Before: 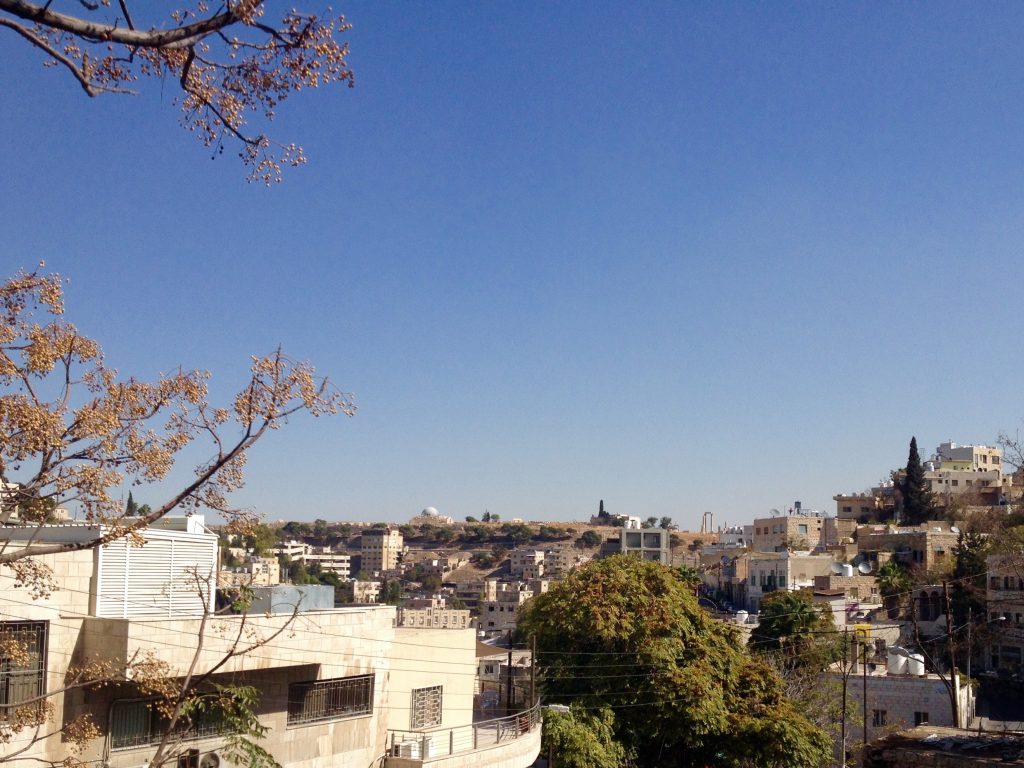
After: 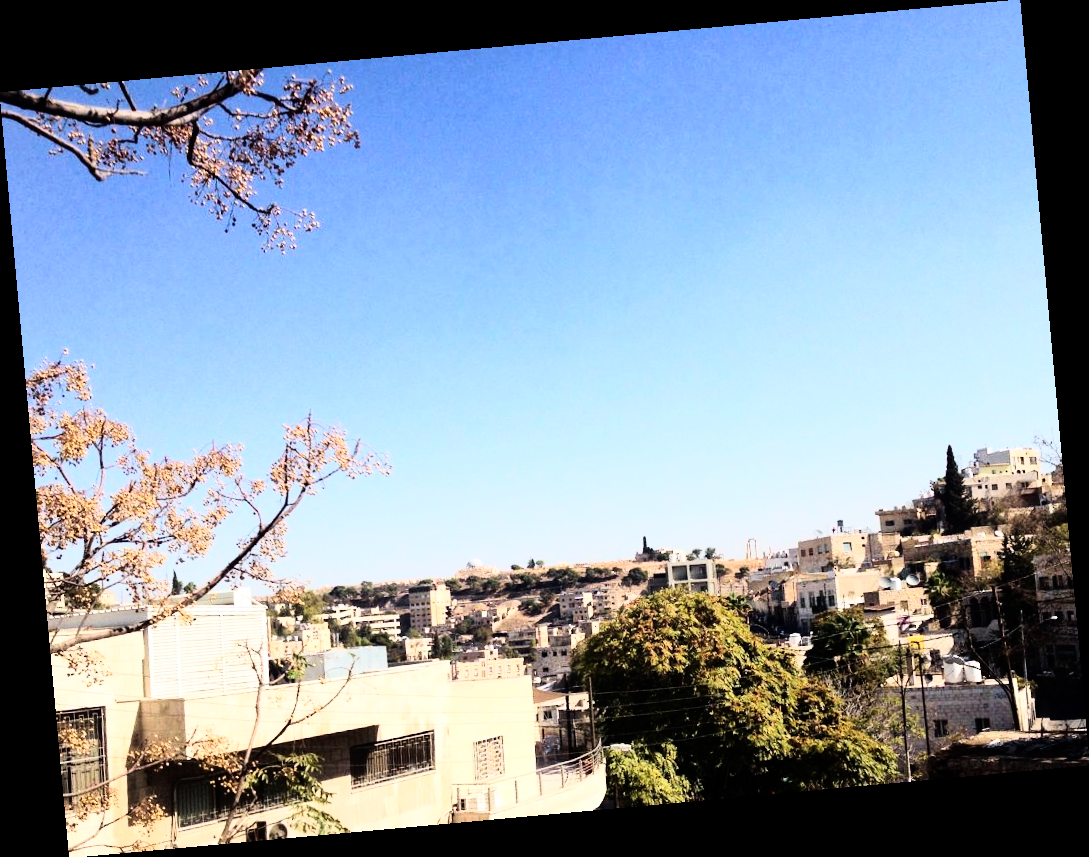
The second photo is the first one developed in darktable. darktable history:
rotate and perspective: rotation -5.2°, automatic cropping off
rgb curve: curves: ch0 [(0, 0) (0.21, 0.15) (0.24, 0.21) (0.5, 0.75) (0.75, 0.96) (0.89, 0.99) (1, 1)]; ch1 [(0, 0.02) (0.21, 0.13) (0.25, 0.2) (0.5, 0.67) (0.75, 0.9) (0.89, 0.97) (1, 1)]; ch2 [(0, 0.02) (0.21, 0.13) (0.25, 0.2) (0.5, 0.67) (0.75, 0.9) (0.89, 0.97) (1, 1)], compensate middle gray true
white balance: emerald 1
